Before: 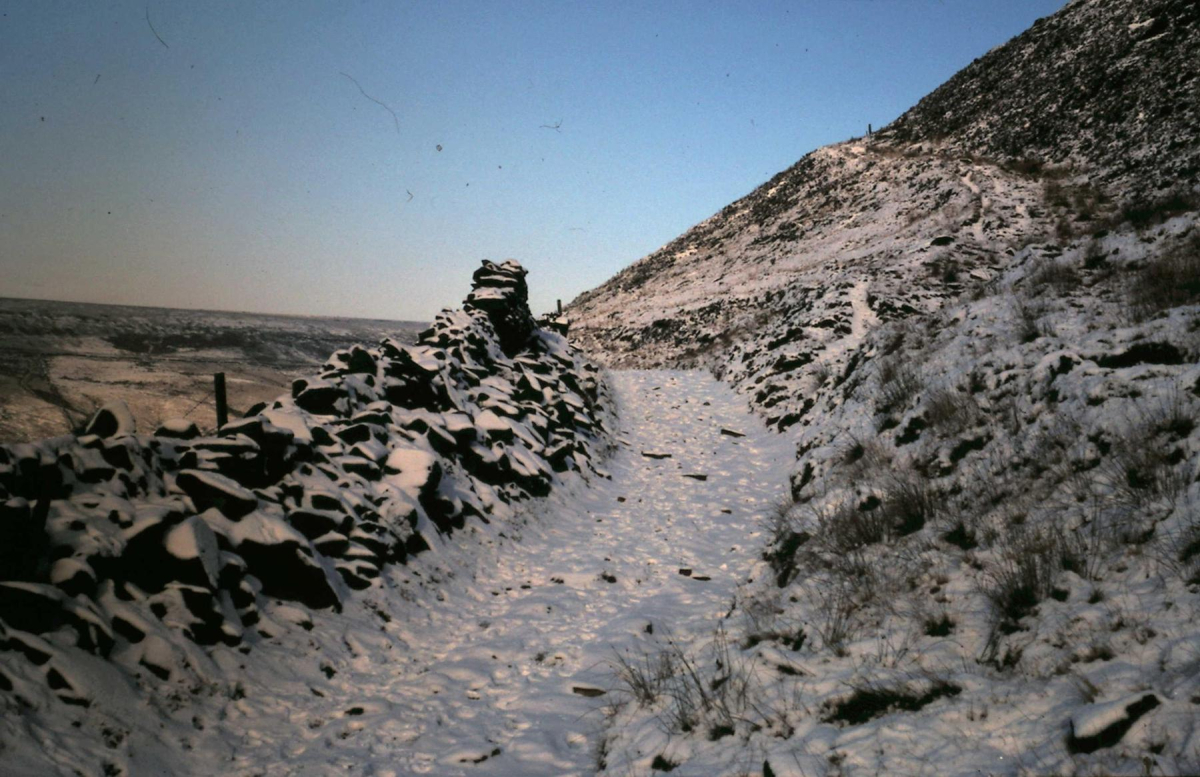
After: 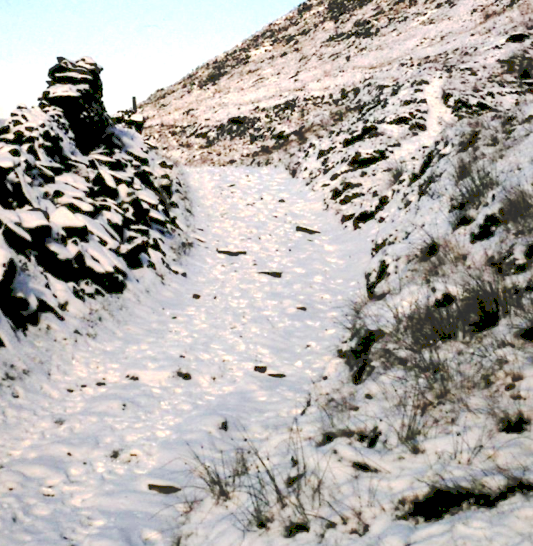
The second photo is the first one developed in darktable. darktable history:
tone curve: curves: ch0 [(0, 0) (0.003, 0.195) (0.011, 0.196) (0.025, 0.196) (0.044, 0.196) (0.069, 0.196) (0.1, 0.196) (0.136, 0.197) (0.177, 0.207) (0.224, 0.224) (0.277, 0.268) (0.335, 0.336) (0.399, 0.424) (0.468, 0.533) (0.543, 0.632) (0.623, 0.715) (0.709, 0.789) (0.801, 0.85) (0.898, 0.906) (1, 1)], preserve colors none
exposure: black level correction 0.008, exposure 0.979 EV, compensate highlight preservation false
crop: left 35.432%, top 26.233%, right 20.145%, bottom 3.432%
